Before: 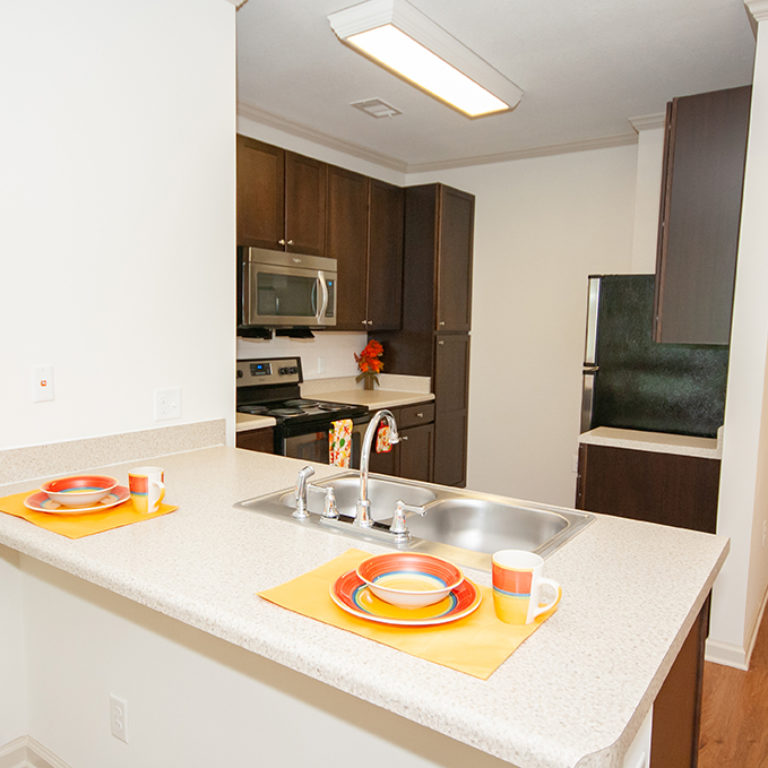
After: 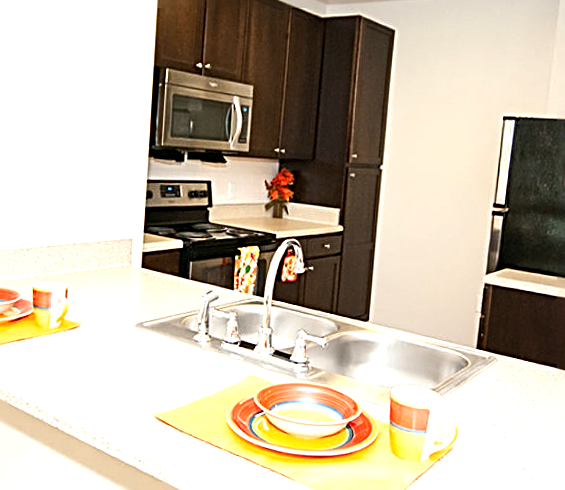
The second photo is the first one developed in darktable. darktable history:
tone equalizer: -8 EV -0.75 EV, -7 EV -0.7 EV, -6 EV -0.6 EV, -5 EV -0.4 EV, -3 EV 0.4 EV, -2 EV 0.6 EV, -1 EV 0.7 EV, +0 EV 0.75 EV, edges refinement/feathering 500, mask exposure compensation -1.57 EV, preserve details no
sharpen: radius 2.817, amount 0.715
crop and rotate: angle -3.37°, left 9.79%, top 20.73%, right 12.42%, bottom 11.82%
